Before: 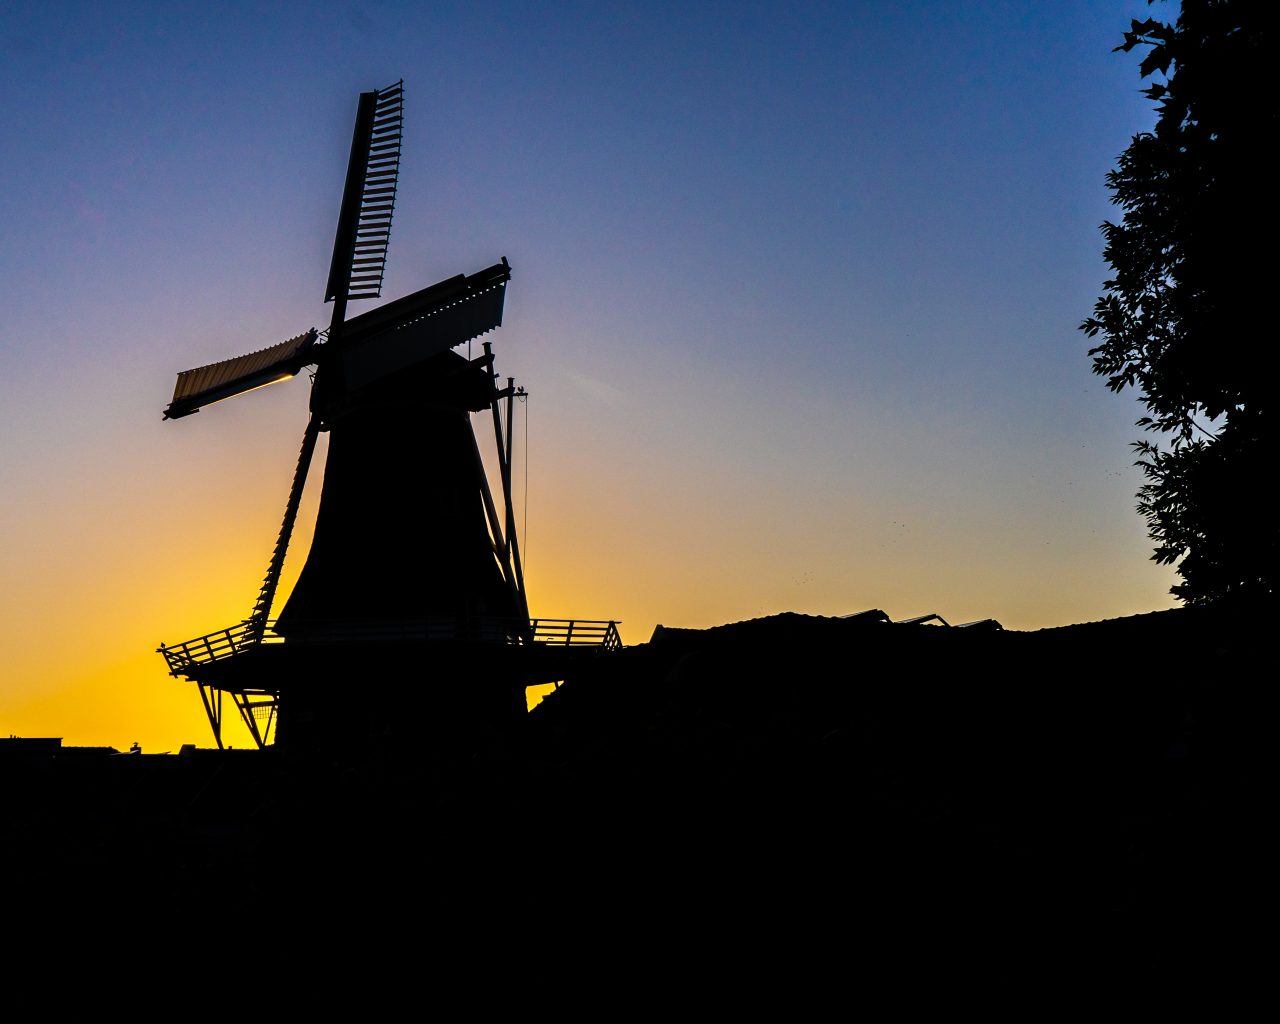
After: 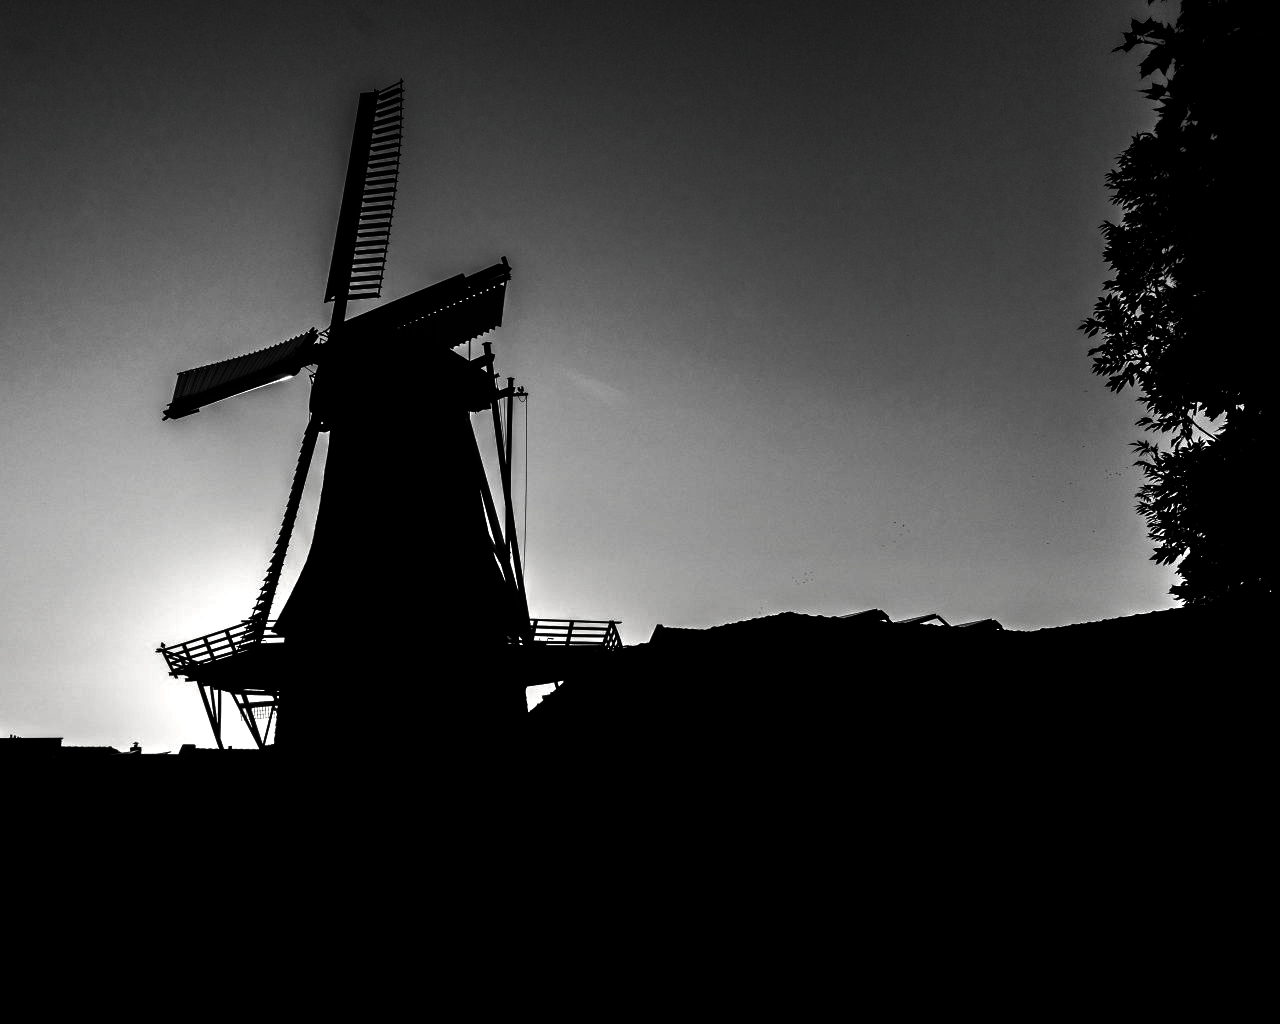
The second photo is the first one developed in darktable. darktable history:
exposure: black level correction 0, exposure 0.698 EV, compensate exposure bias true, compensate highlight preservation false
contrast brightness saturation: contrast -0.027, brightness -0.597, saturation -0.992
